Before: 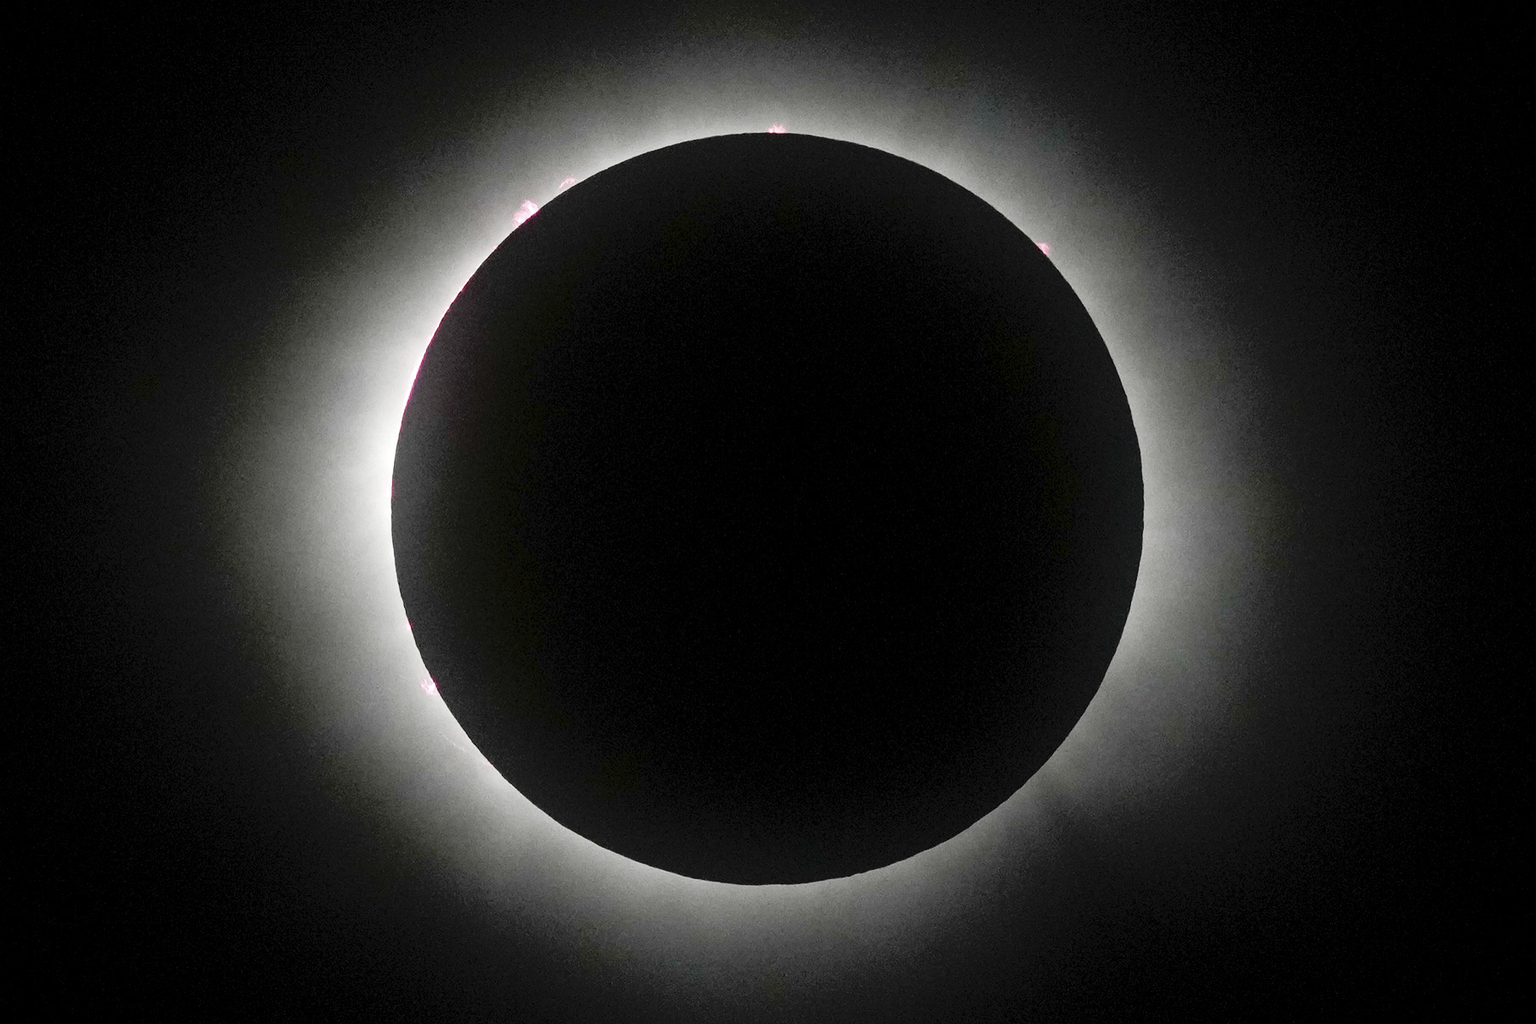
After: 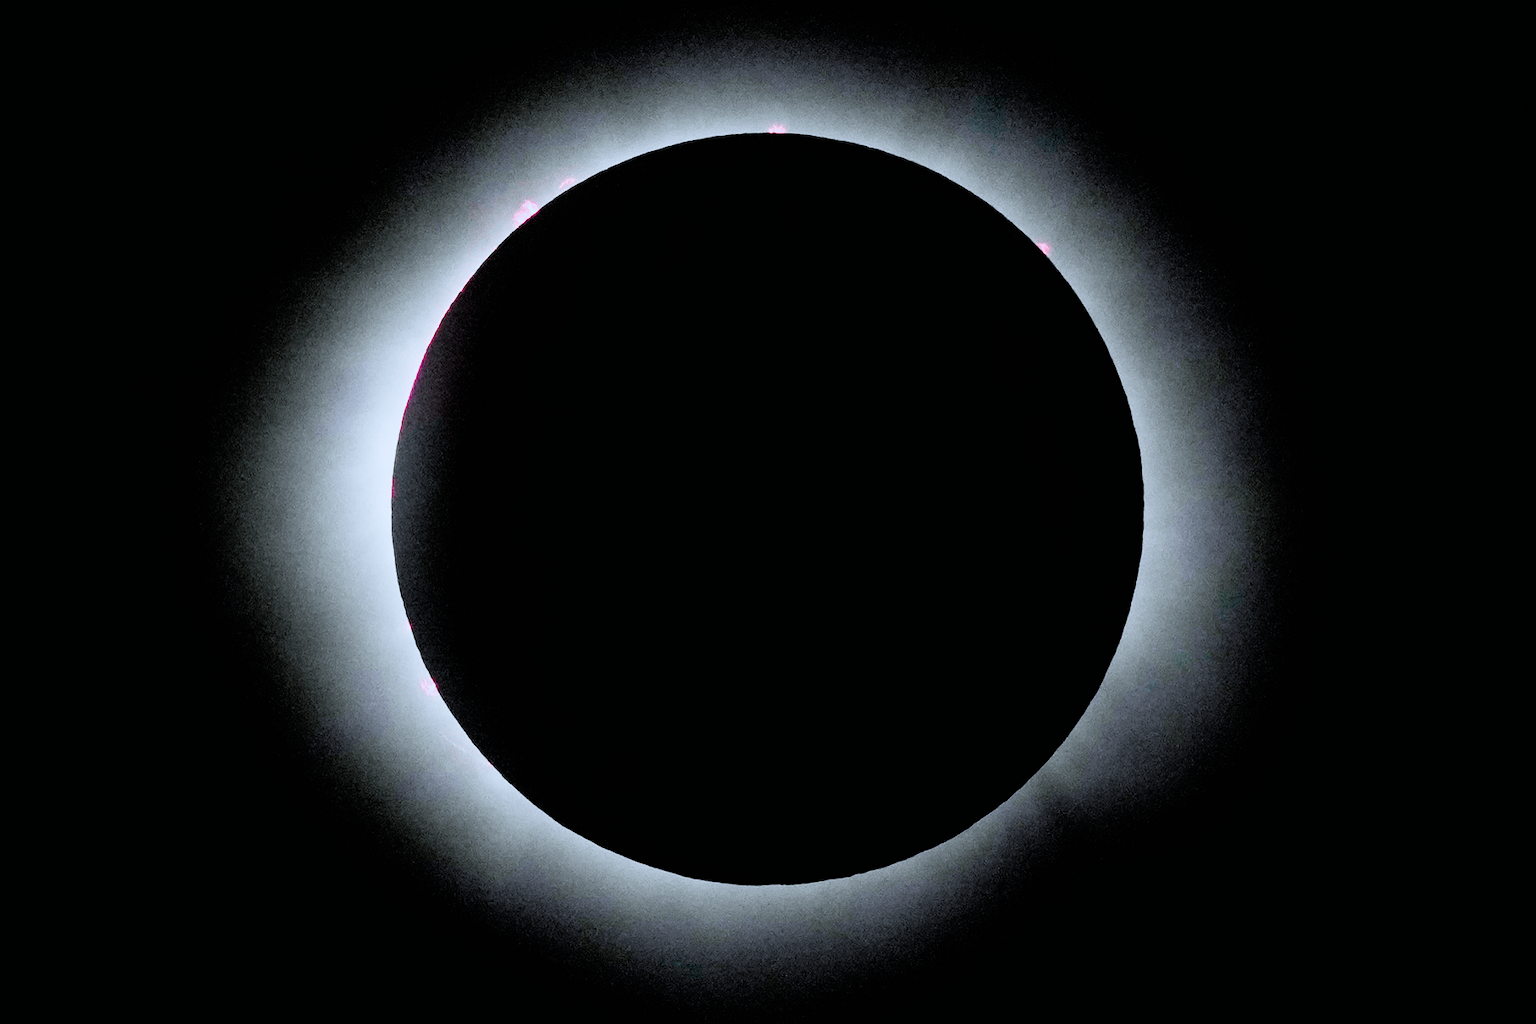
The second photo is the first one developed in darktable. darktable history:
filmic rgb: black relative exposure -4.01 EV, white relative exposure 2.99 EV, hardness 3.02, contrast 1.401
color calibration: x 0.37, y 0.382, temperature 4316.33 K, saturation algorithm version 1 (2020)
color balance rgb: global offset › luminance 0.768%, perceptual saturation grading › global saturation 24.981%, global vibrance 16.504%, saturation formula JzAzBz (2021)
